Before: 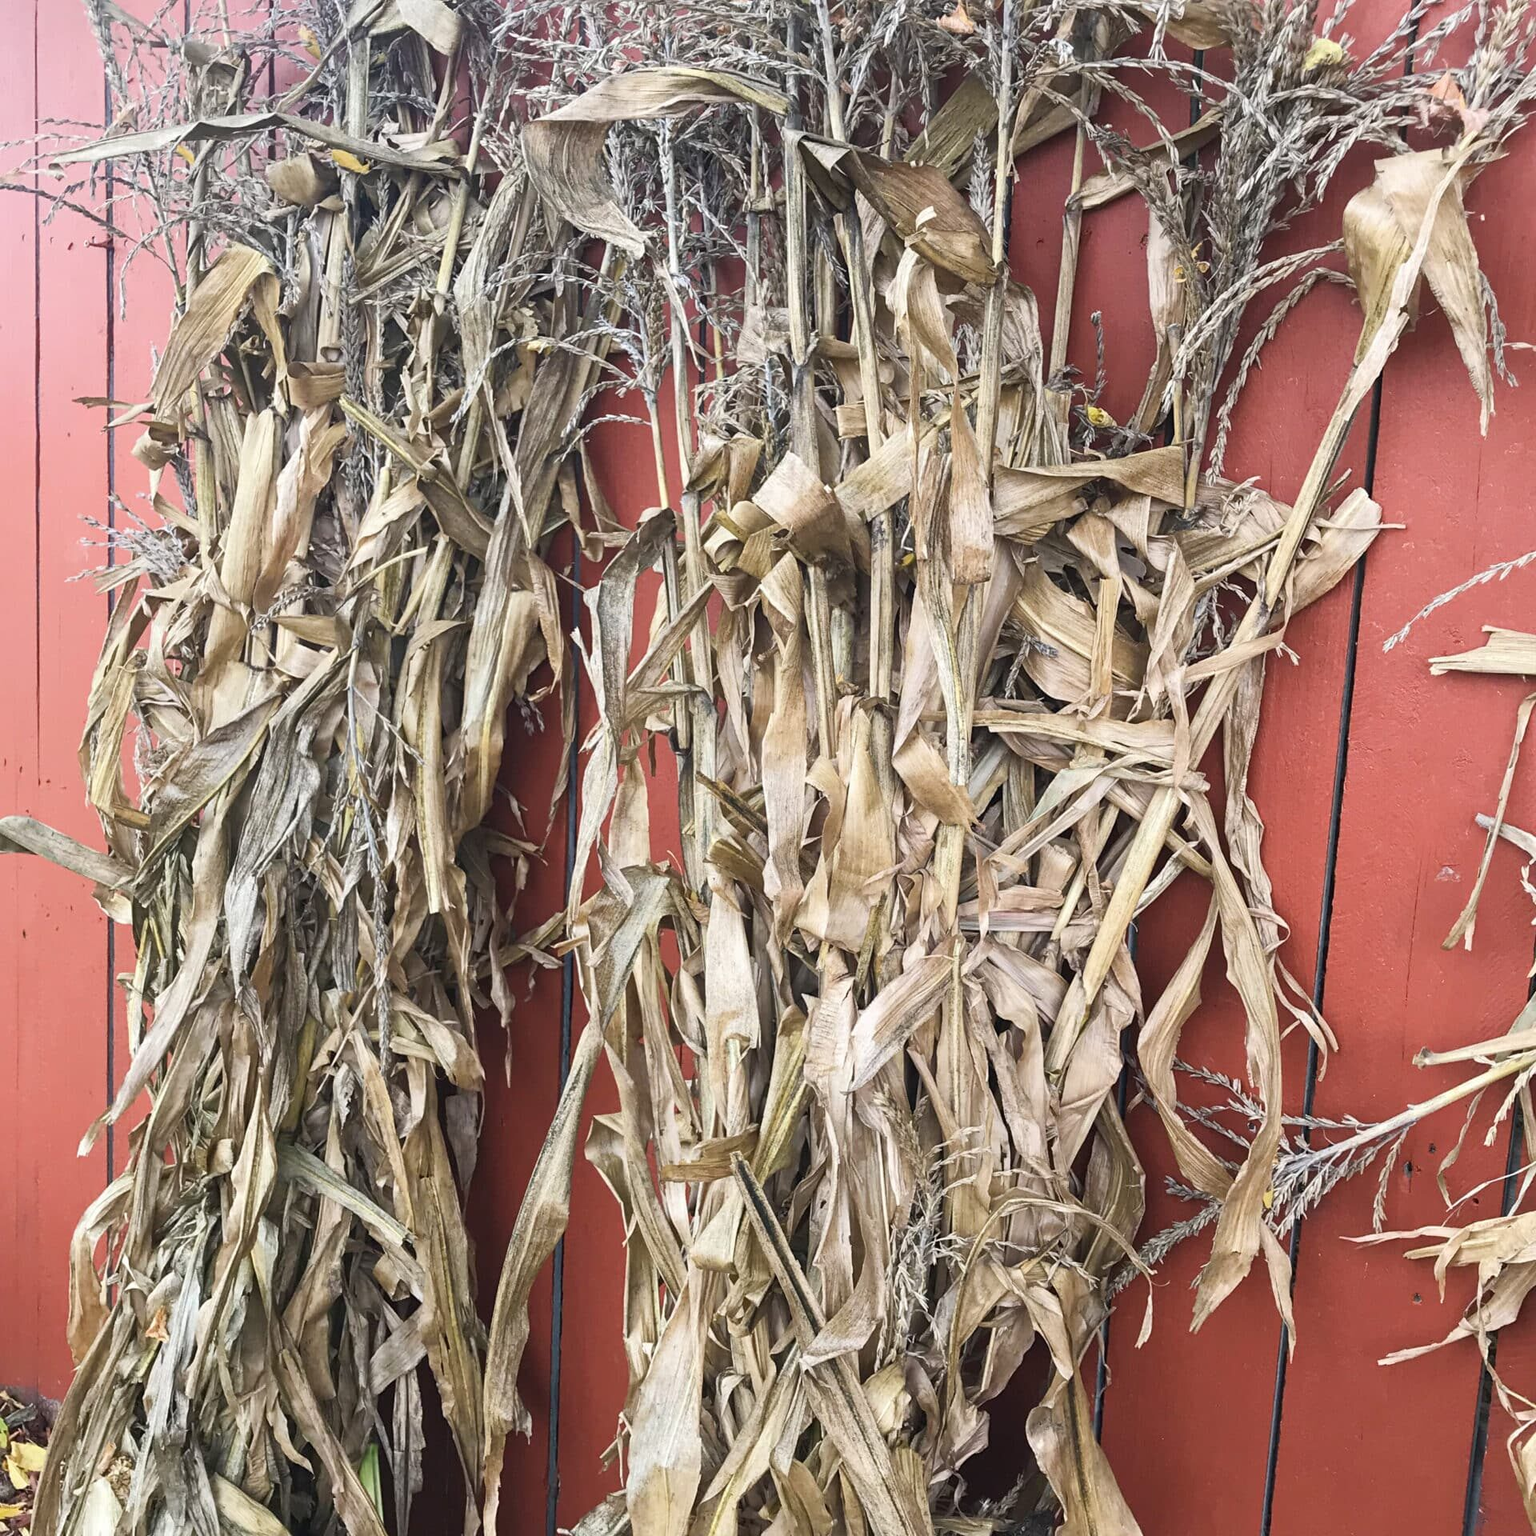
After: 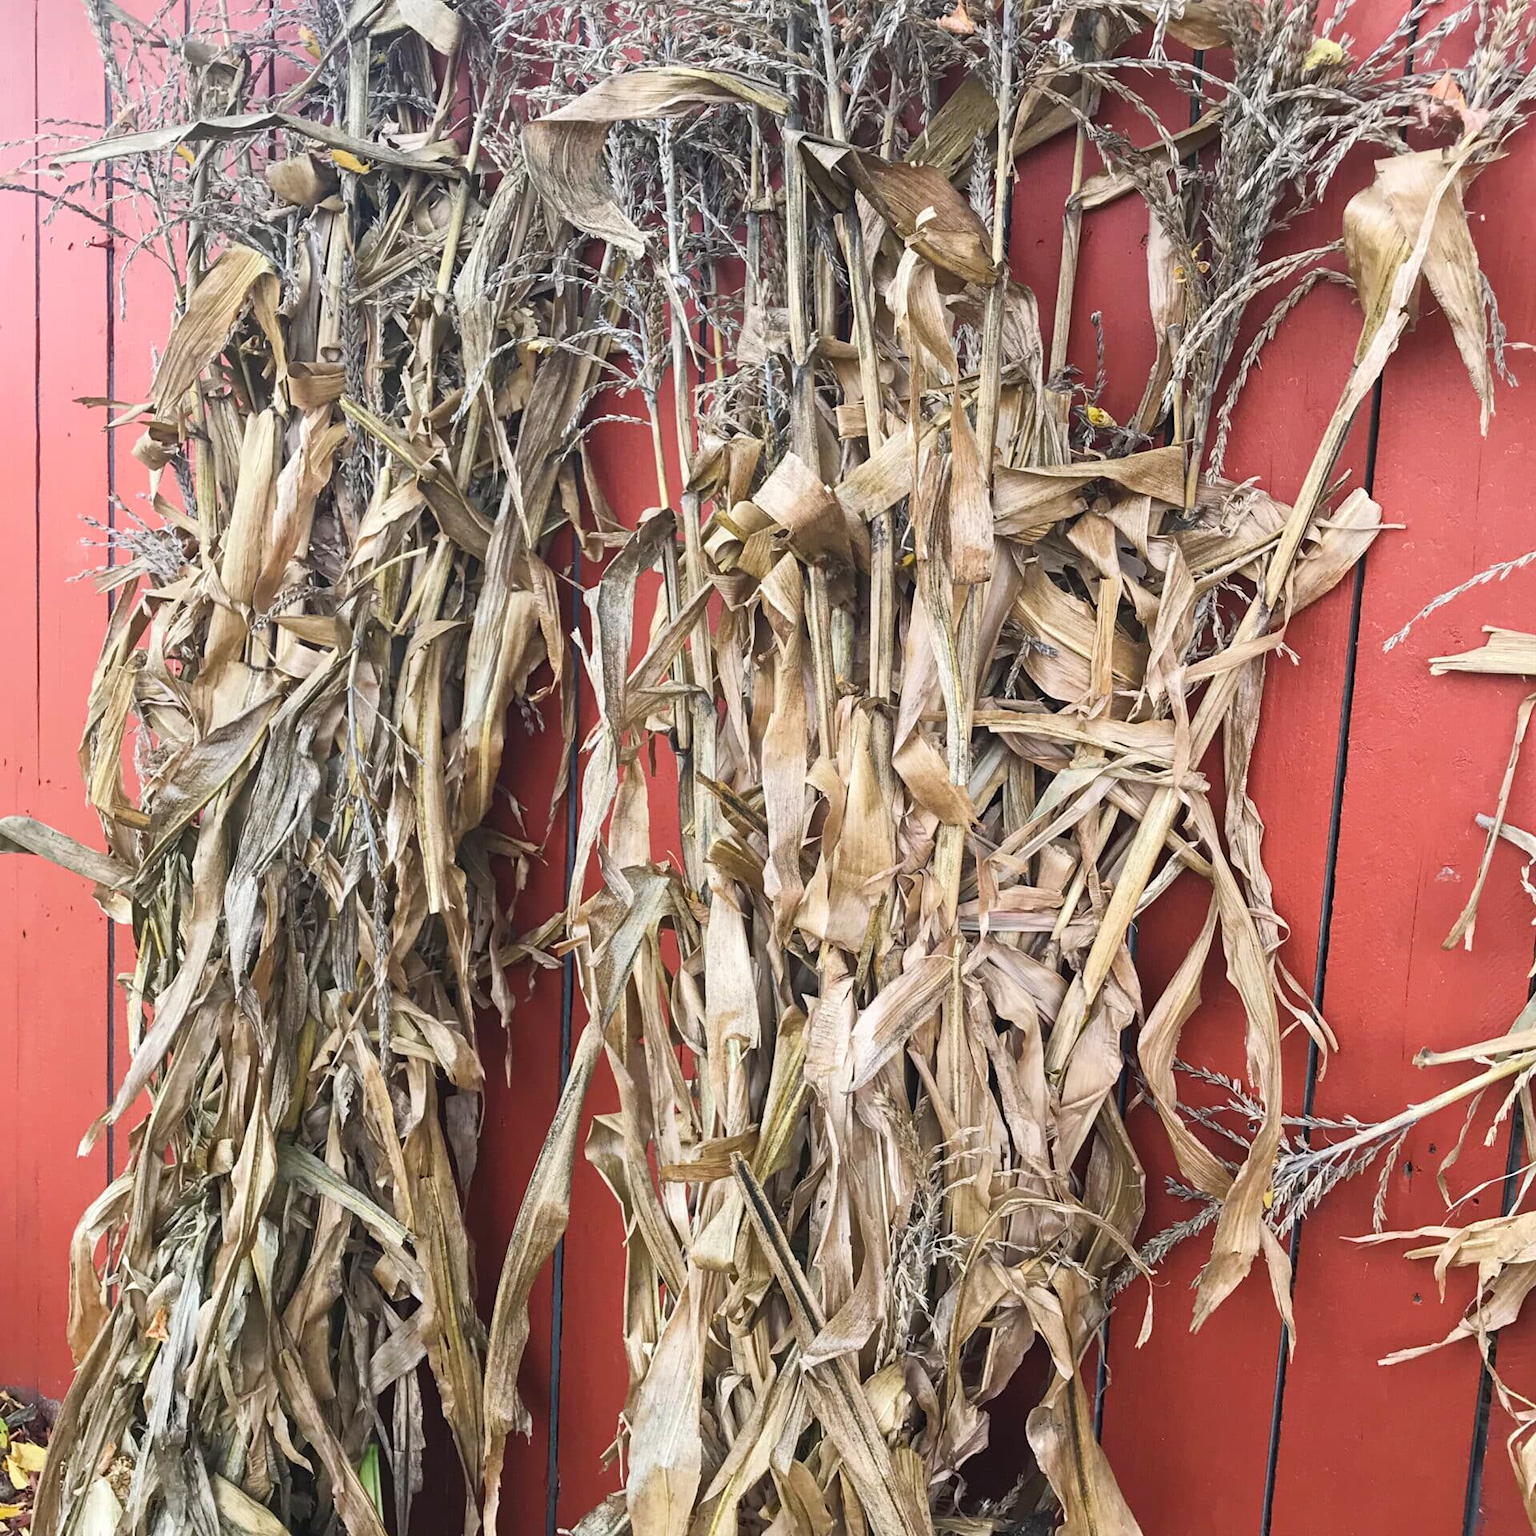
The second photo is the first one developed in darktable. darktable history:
sharpen: radius 2.879, amount 0.863, threshold 47.317
